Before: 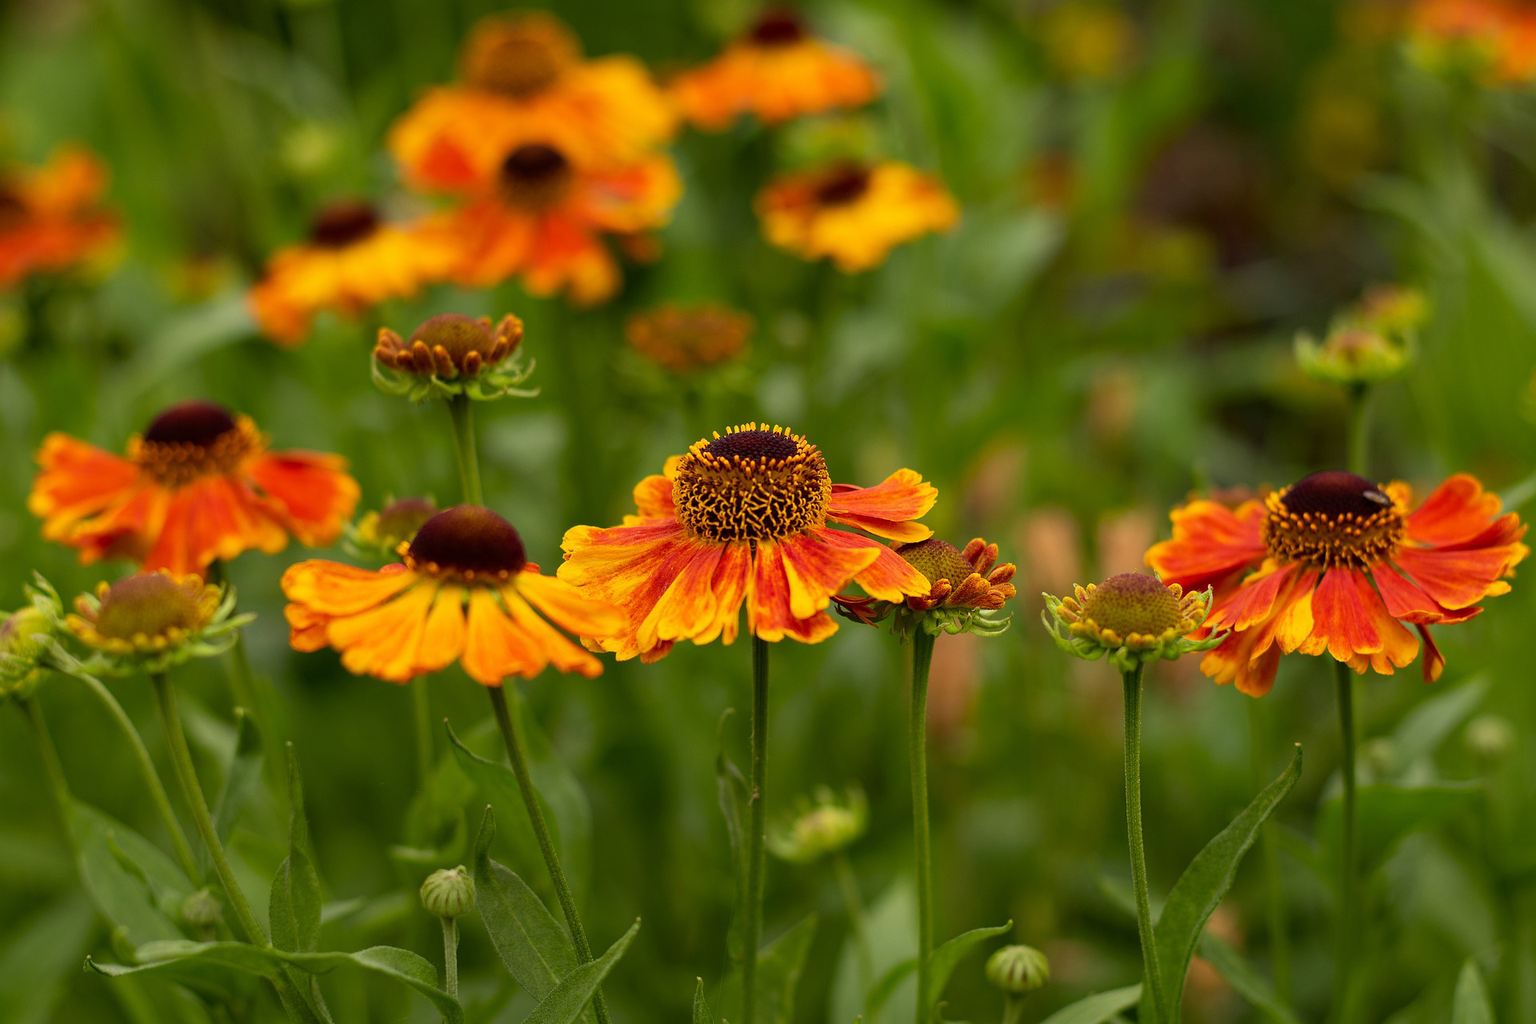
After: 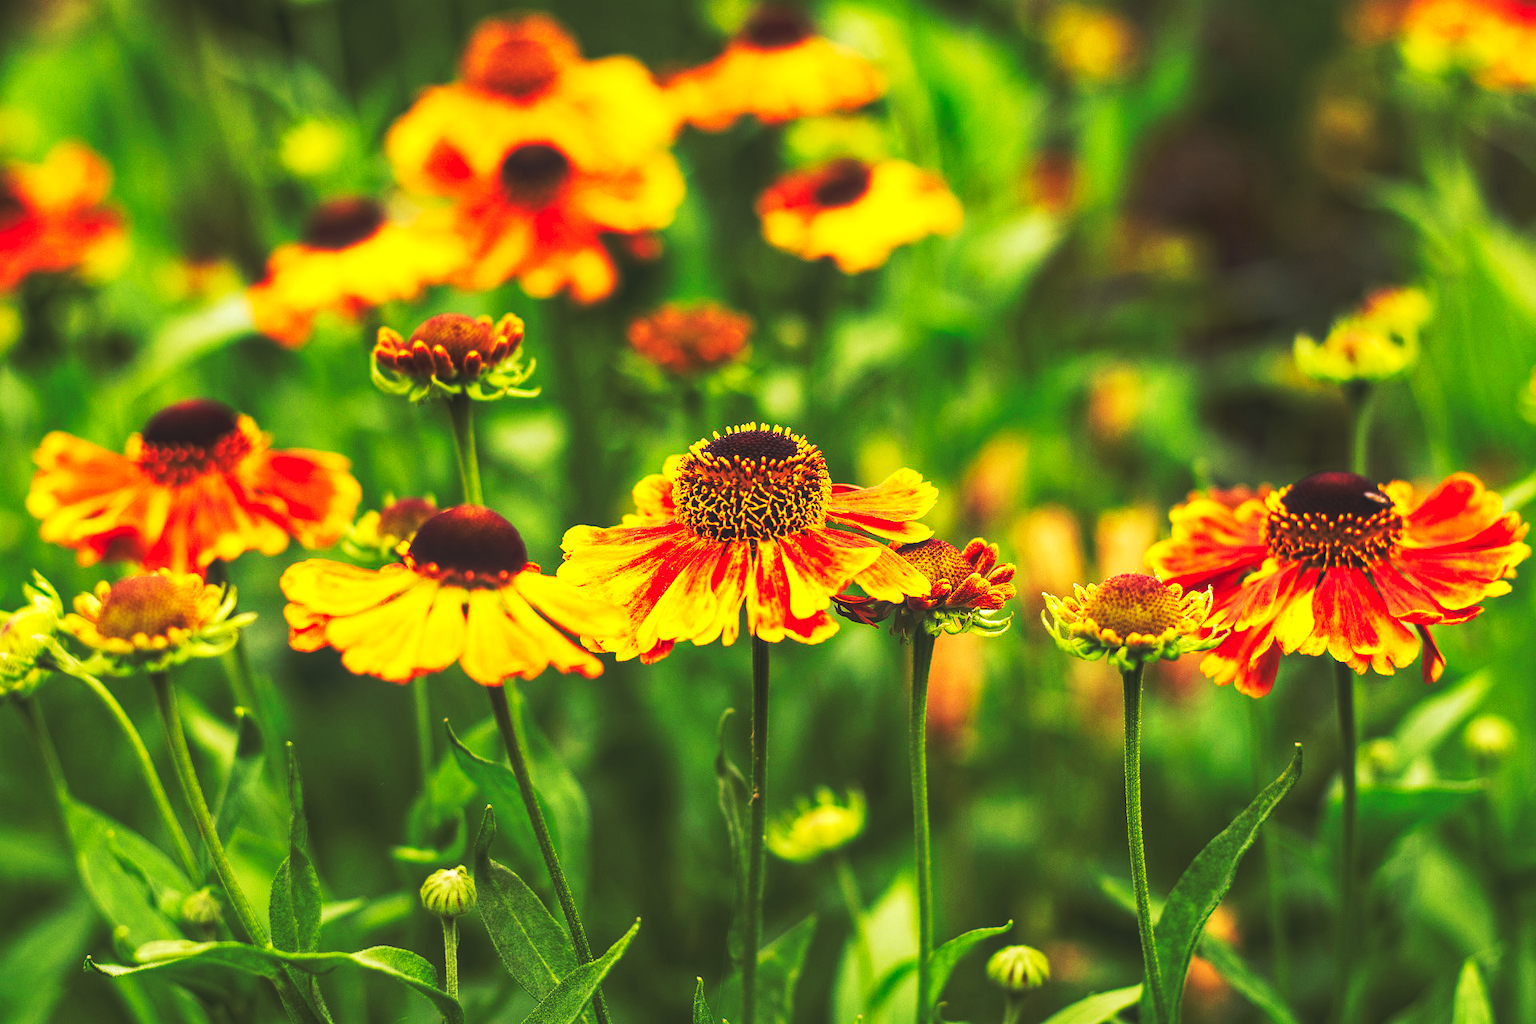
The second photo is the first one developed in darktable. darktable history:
base curve: curves: ch0 [(0, 0.015) (0.085, 0.116) (0.134, 0.298) (0.19, 0.545) (0.296, 0.764) (0.599, 0.982) (1, 1)], preserve colors none
local contrast: on, module defaults
